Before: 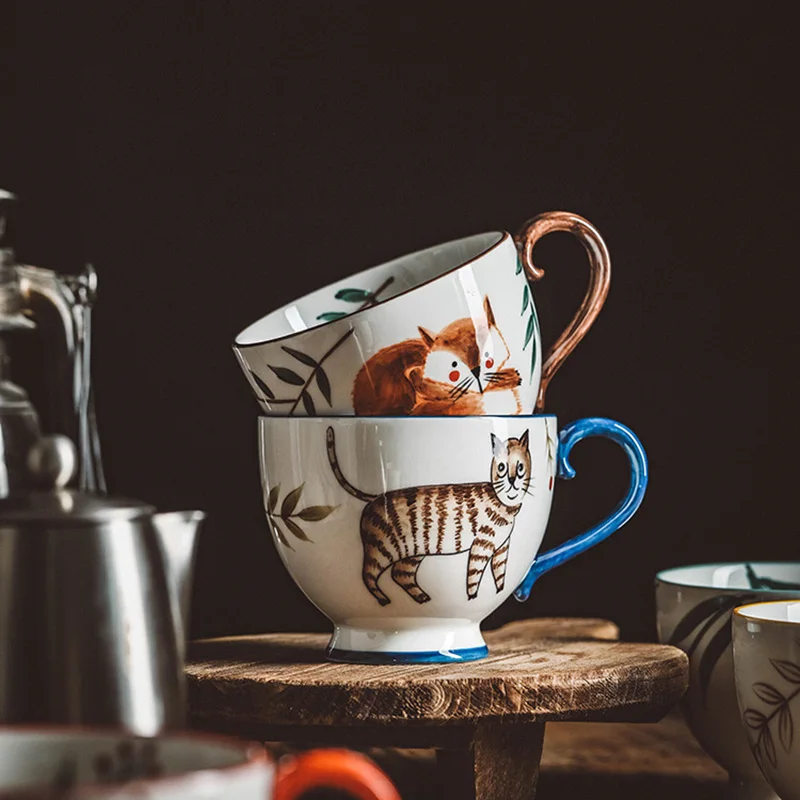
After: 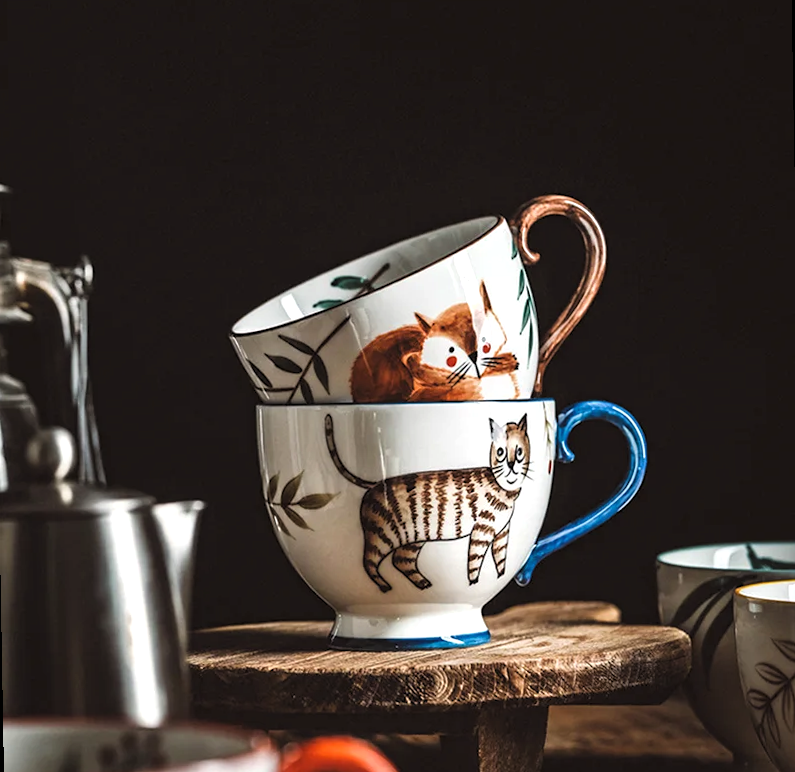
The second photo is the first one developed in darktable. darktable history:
levels: levels [0.055, 0.477, 0.9]
rotate and perspective: rotation -1°, crop left 0.011, crop right 0.989, crop top 0.025, crop bottom 0.975
